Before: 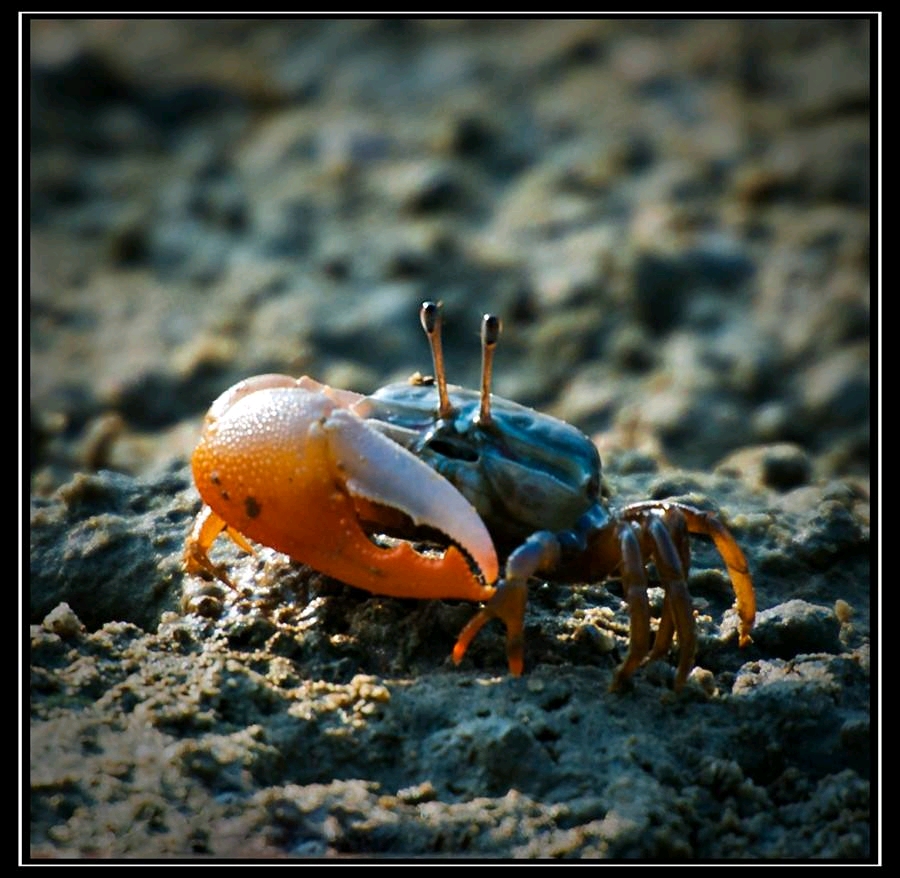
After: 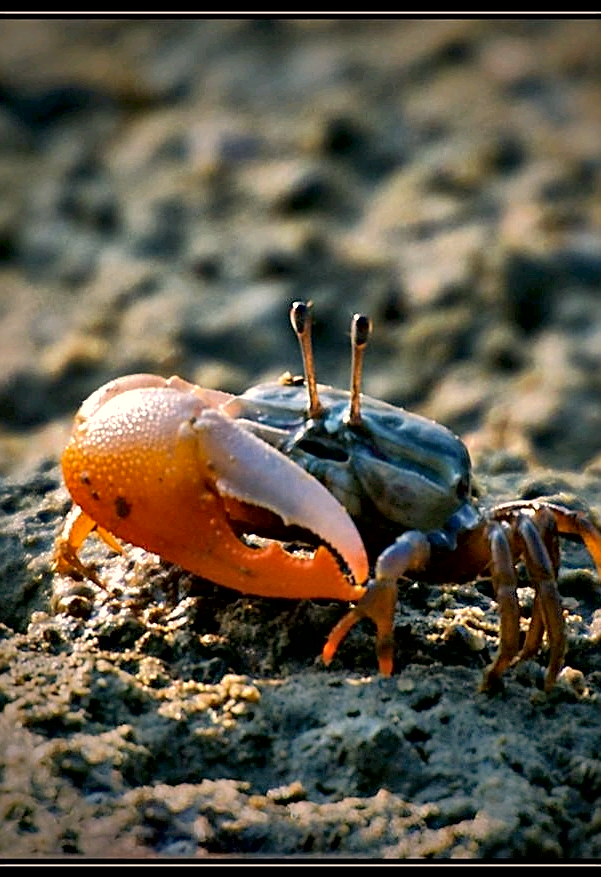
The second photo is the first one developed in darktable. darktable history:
color correction: highlights a* 11.47, highlights b* 11.64
sharpen: on, module defaults
local contrast: mode bilateral grid, contrast 19, coarseness 50, detail 141%, midtone range 0.2
crop and rotate: left 14.449%, right 18.726%
contrast equalizer: octaves 7, y [[0.526, 0.53, 0.532, 0.532, 0.53, 0.525], [0.5 ×6], [0.5 ×6], [0 ×6], [0 ×6]]
shadows and highlights: on, module defaults
